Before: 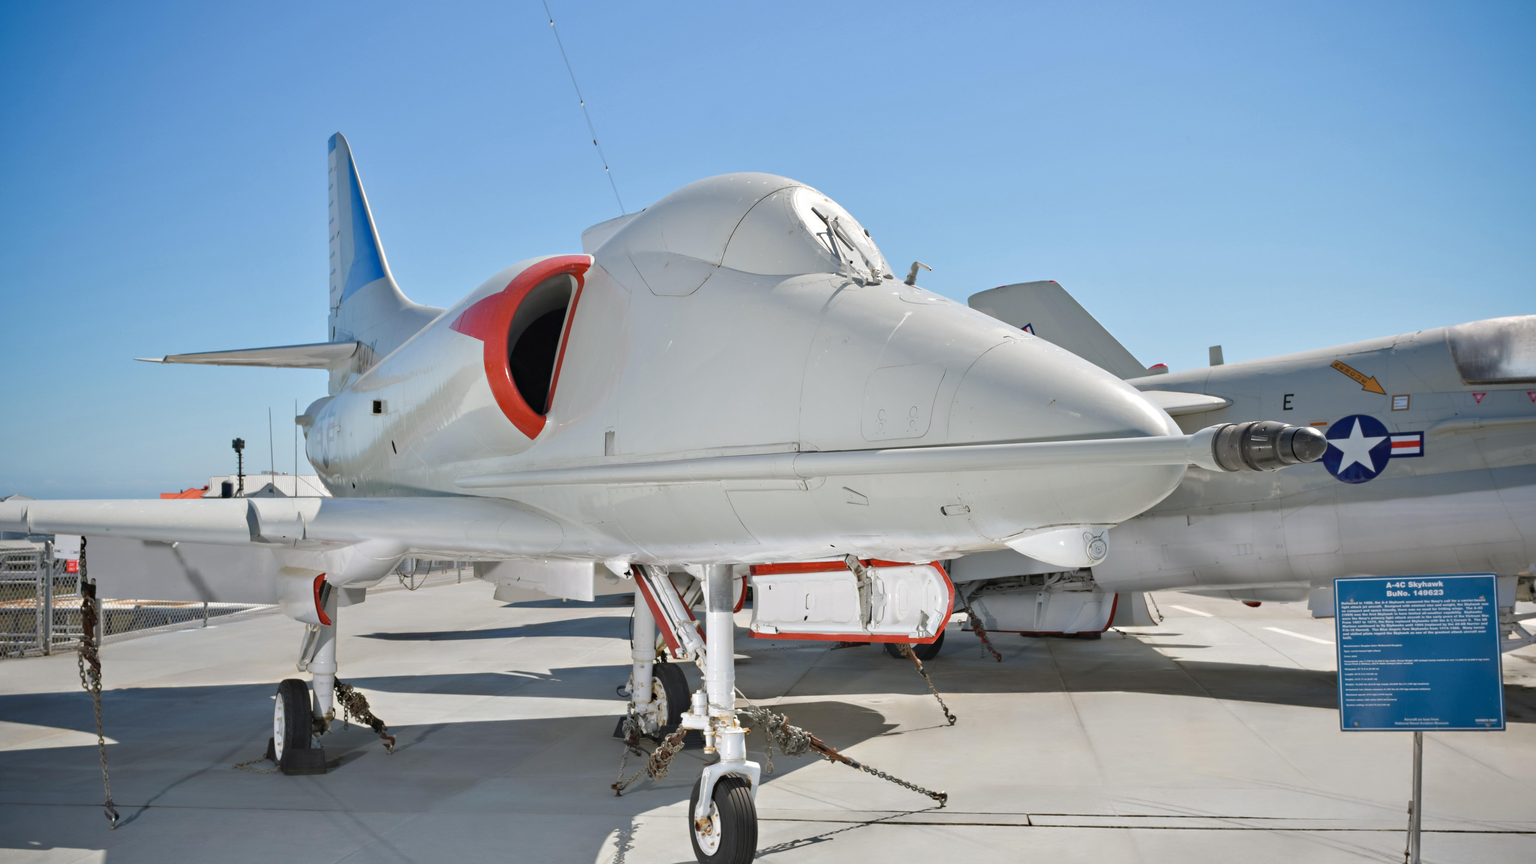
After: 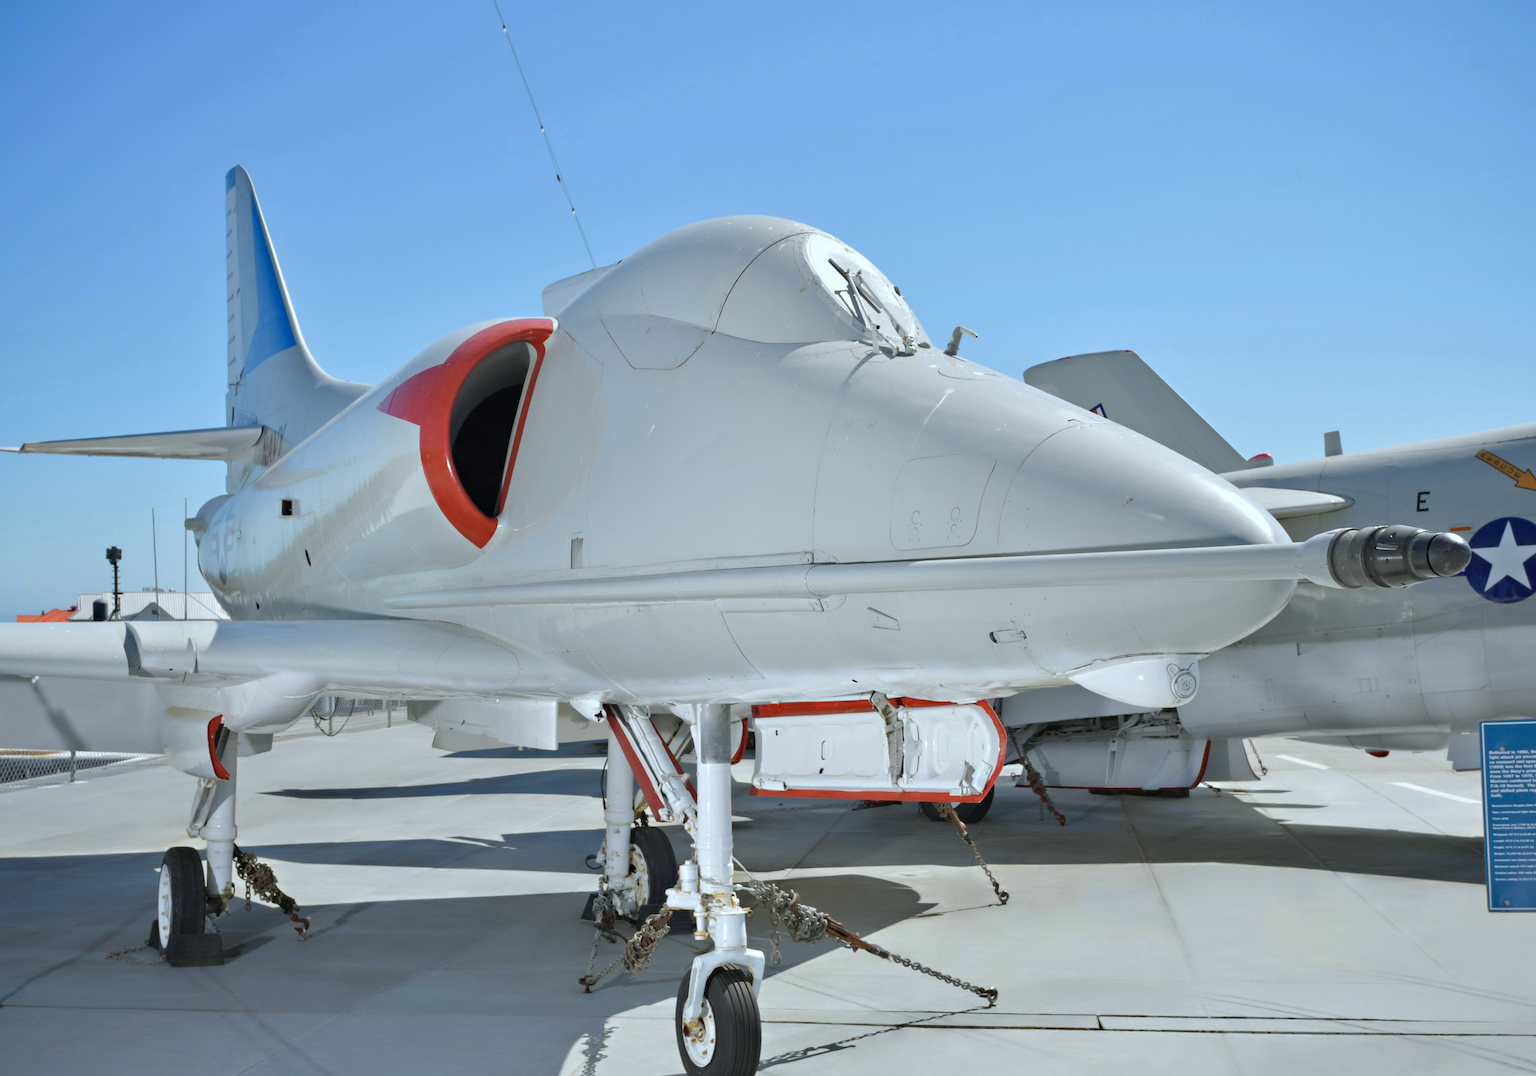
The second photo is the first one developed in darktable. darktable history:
white balance: red 0.925, blue 1.046
crop and rotate: left 9.597%, right 10.195%
